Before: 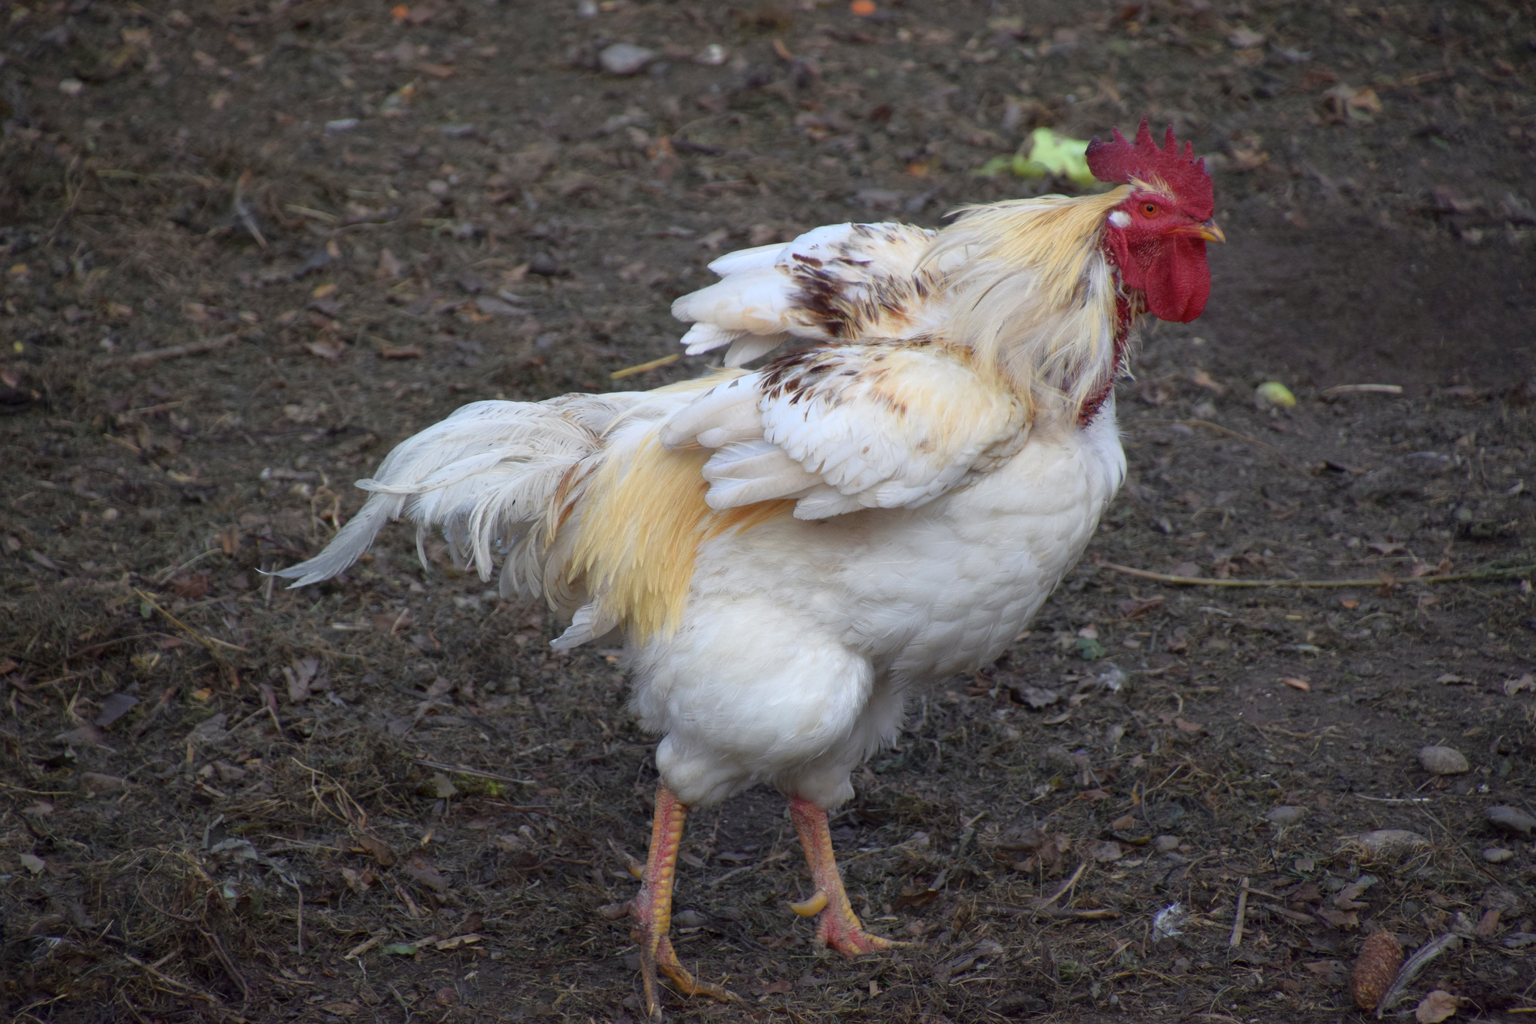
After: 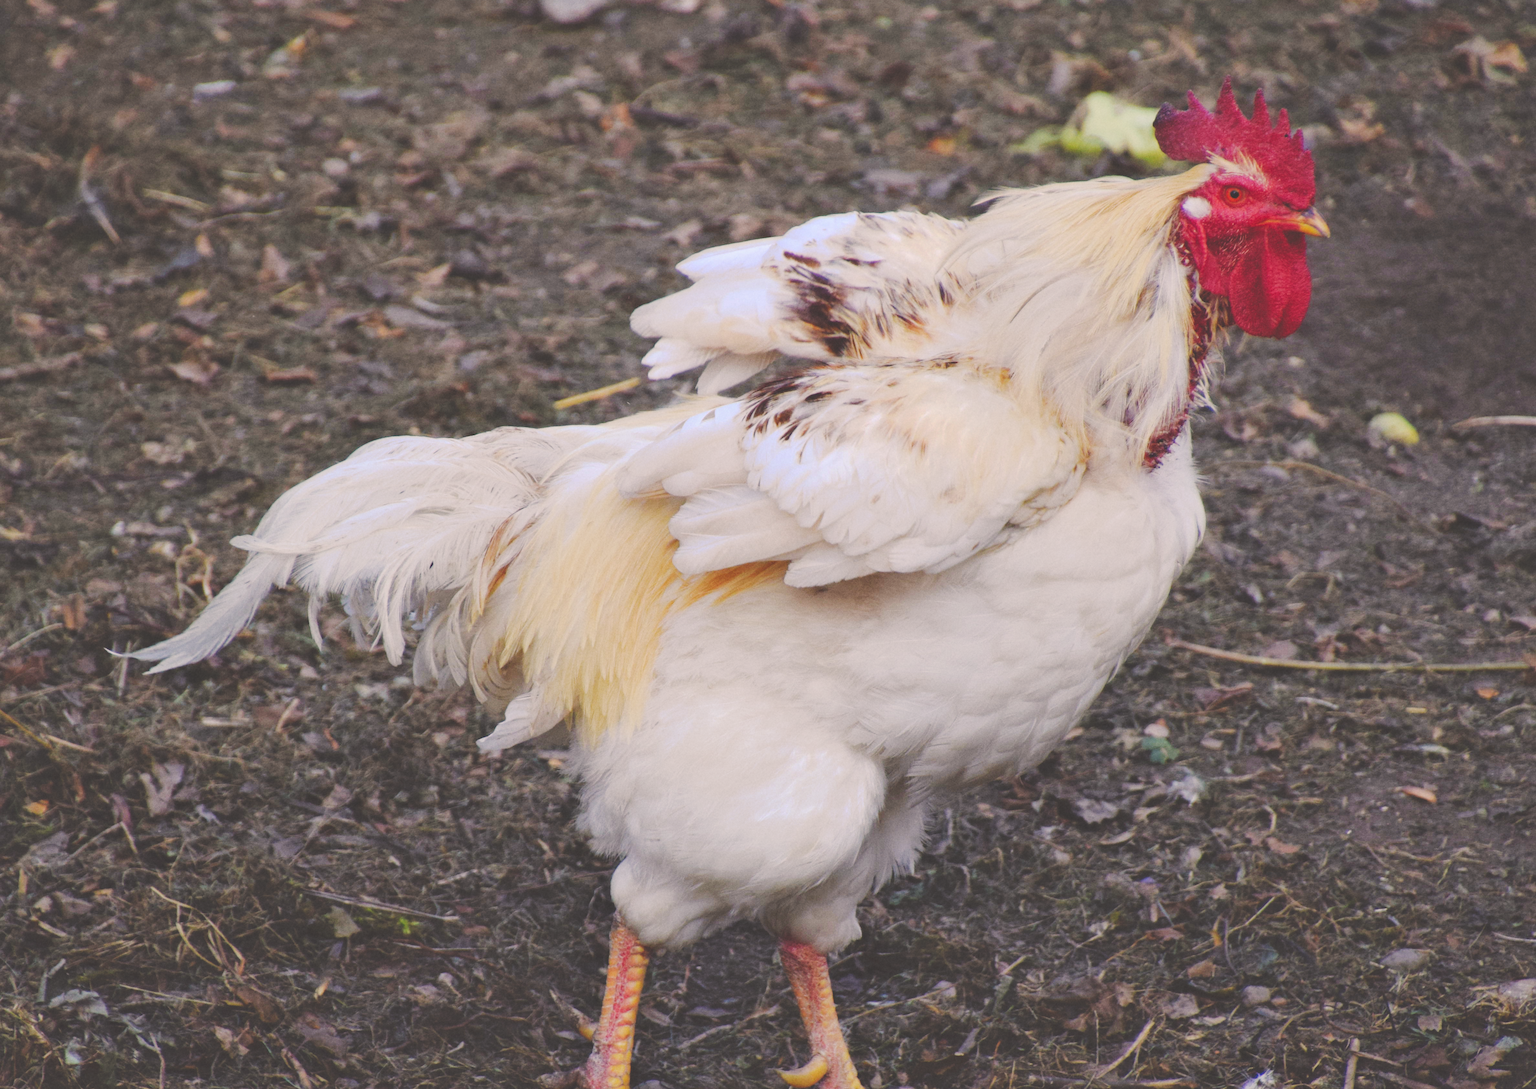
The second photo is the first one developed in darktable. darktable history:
shadows and highlights: shadows 37.27, highlights -28.18, soften with gaussian
tone equalizer: on, module defaults
crop: left 11.225%, top 5.381%, right 9.565%, bottom 10.314%
color correction: highlights a* 5.81, highlights b* 4.84
grain: coarseness 14.57 ISO, strength 8.8%
contrast brightness saturation: contrast 0.05, brightness 0.06, saturation 0.01
tone curve: curves: ch0 [(0, 0) (0.003, 0.219) (0.011, 0.219) (0.025, 0.223) (0.044, 0.226) (0.069, 0.232) (0.1, 0.24) (0.136, 0.245) (0.177, 0.257) (0.224, 0.281) (0.277, 0.324) (0.335, 0.392) (0.399, 0.484) (0.468, 0.585) (0.543, 0.672) (0.623, 0.741) (0.709, 0.788) (0.801, 0.835) (0.898, 0.878) (1, 1)], preserve colors none
